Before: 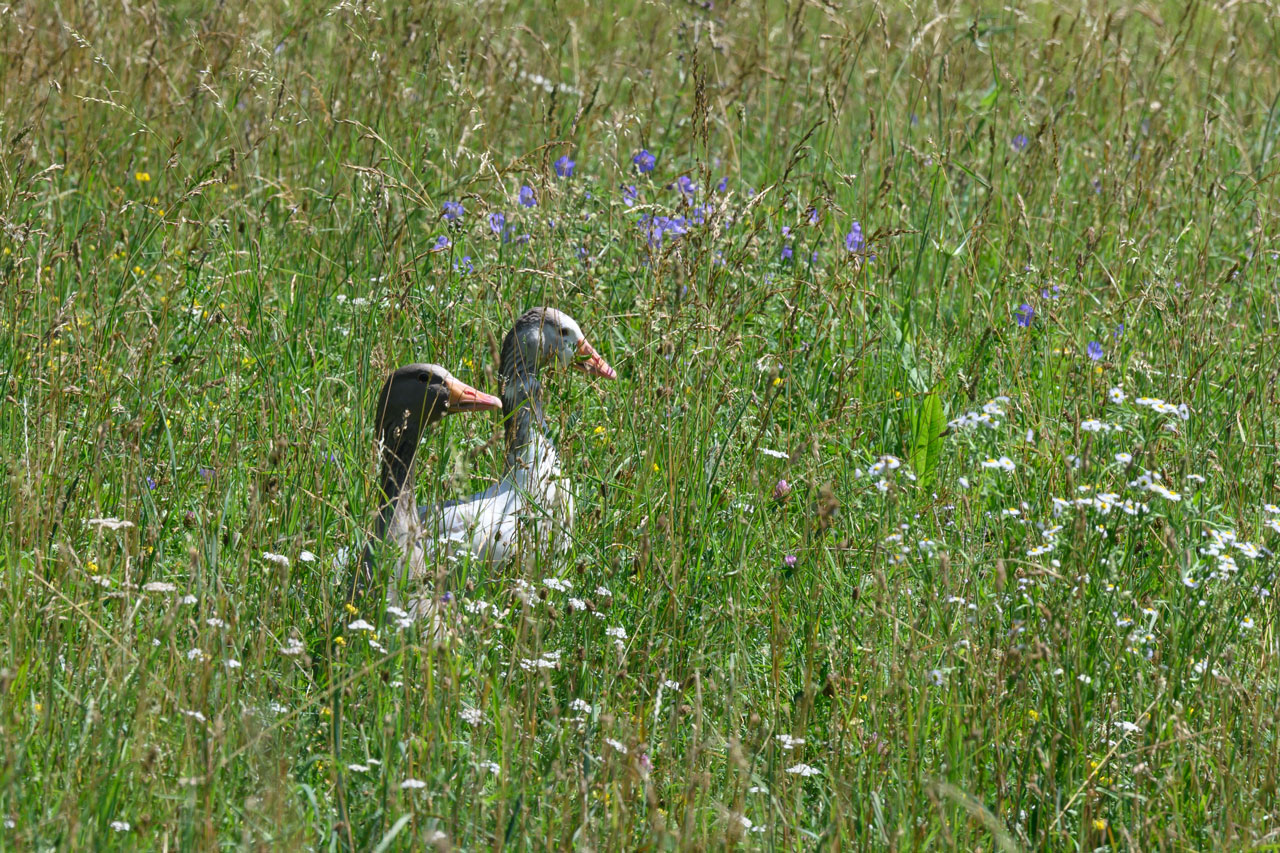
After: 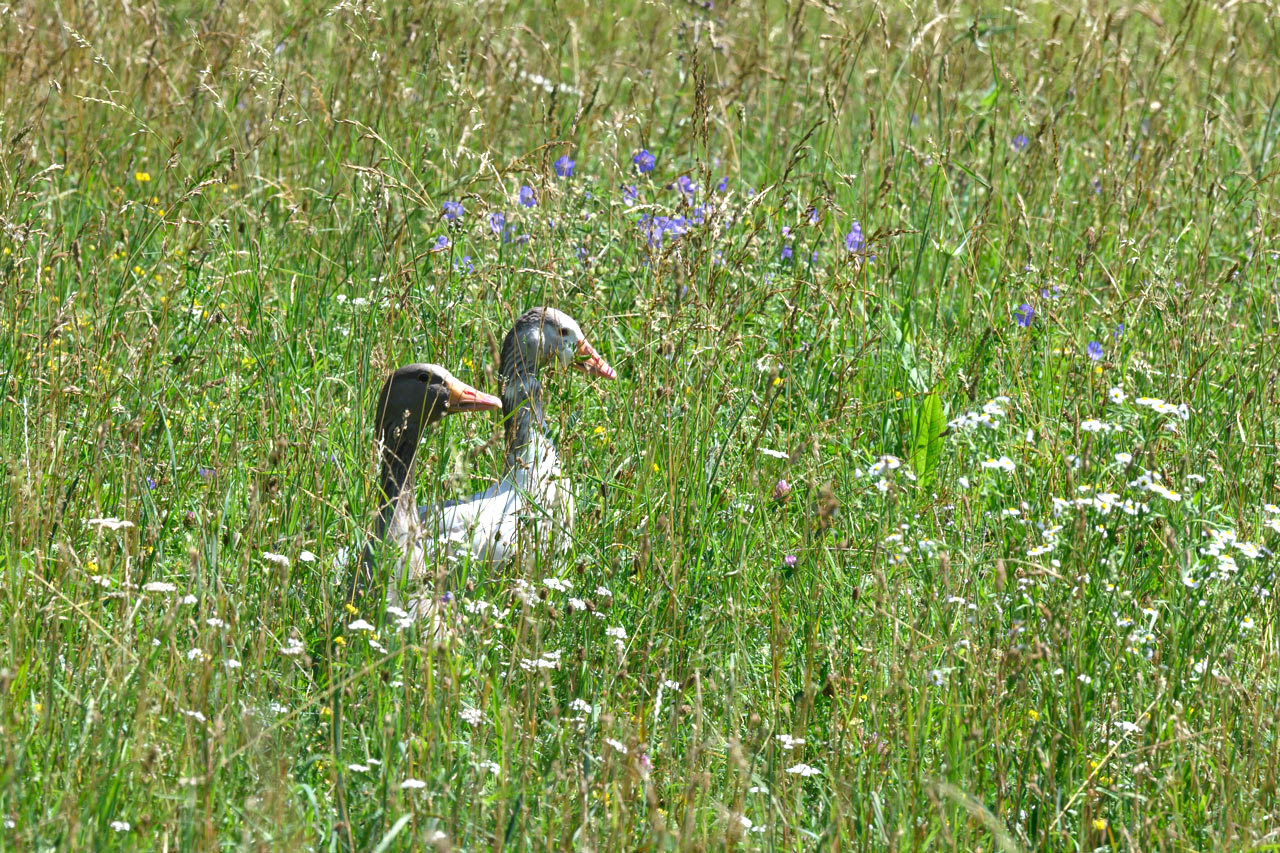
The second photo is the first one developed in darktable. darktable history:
exposure: exposure 0.602 EV, compensate highlight preservation false
shadows and highlights: soften with gaussian
